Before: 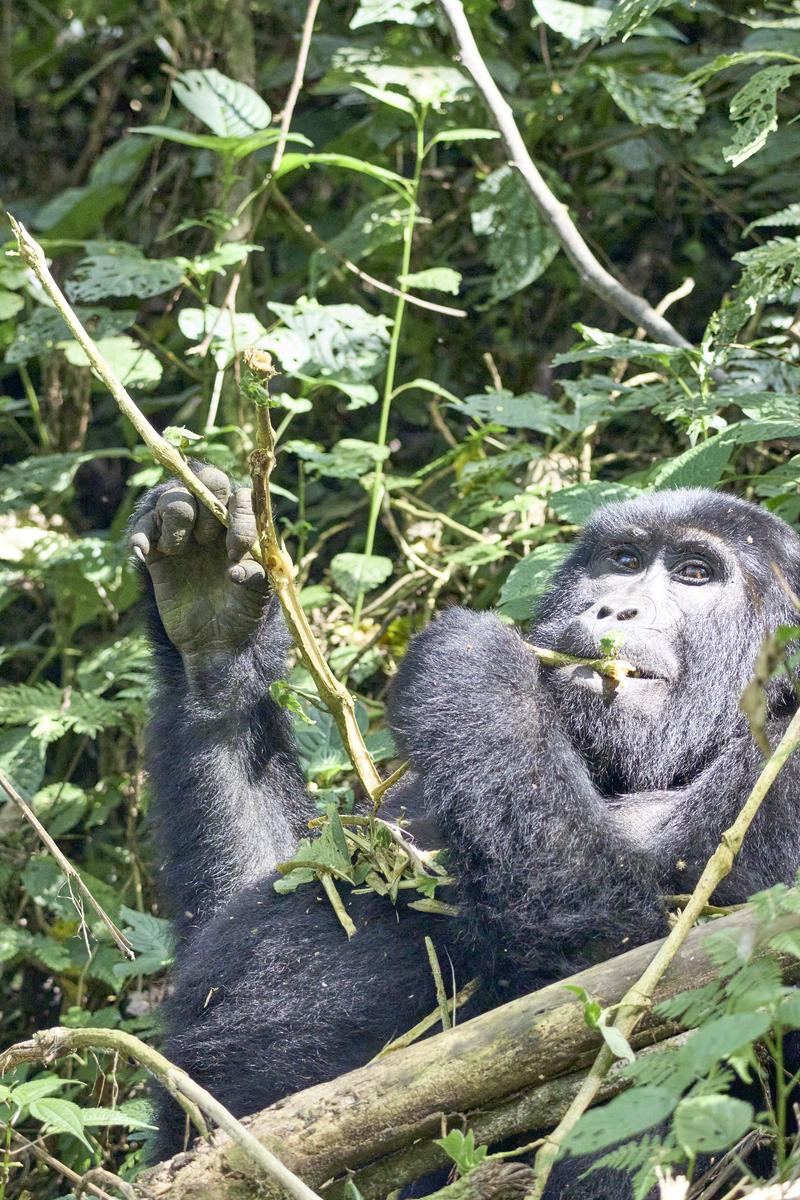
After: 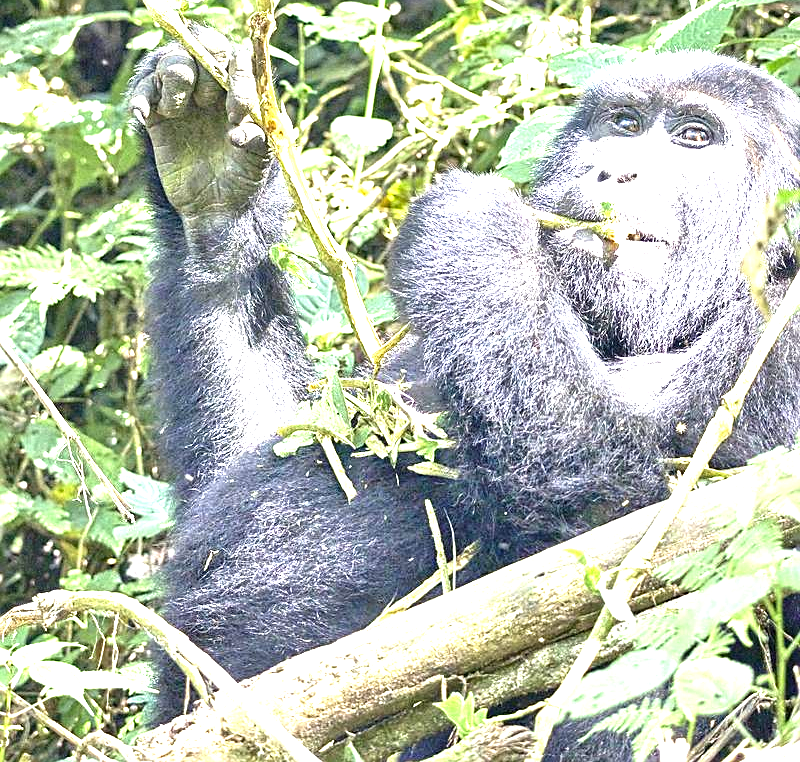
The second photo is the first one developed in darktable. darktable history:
crop and rotate: top 36.435%
sharpen: on, module defaults
exposure: black level correction 0, exposure 1.9 EV, compensate highlight preservation false
